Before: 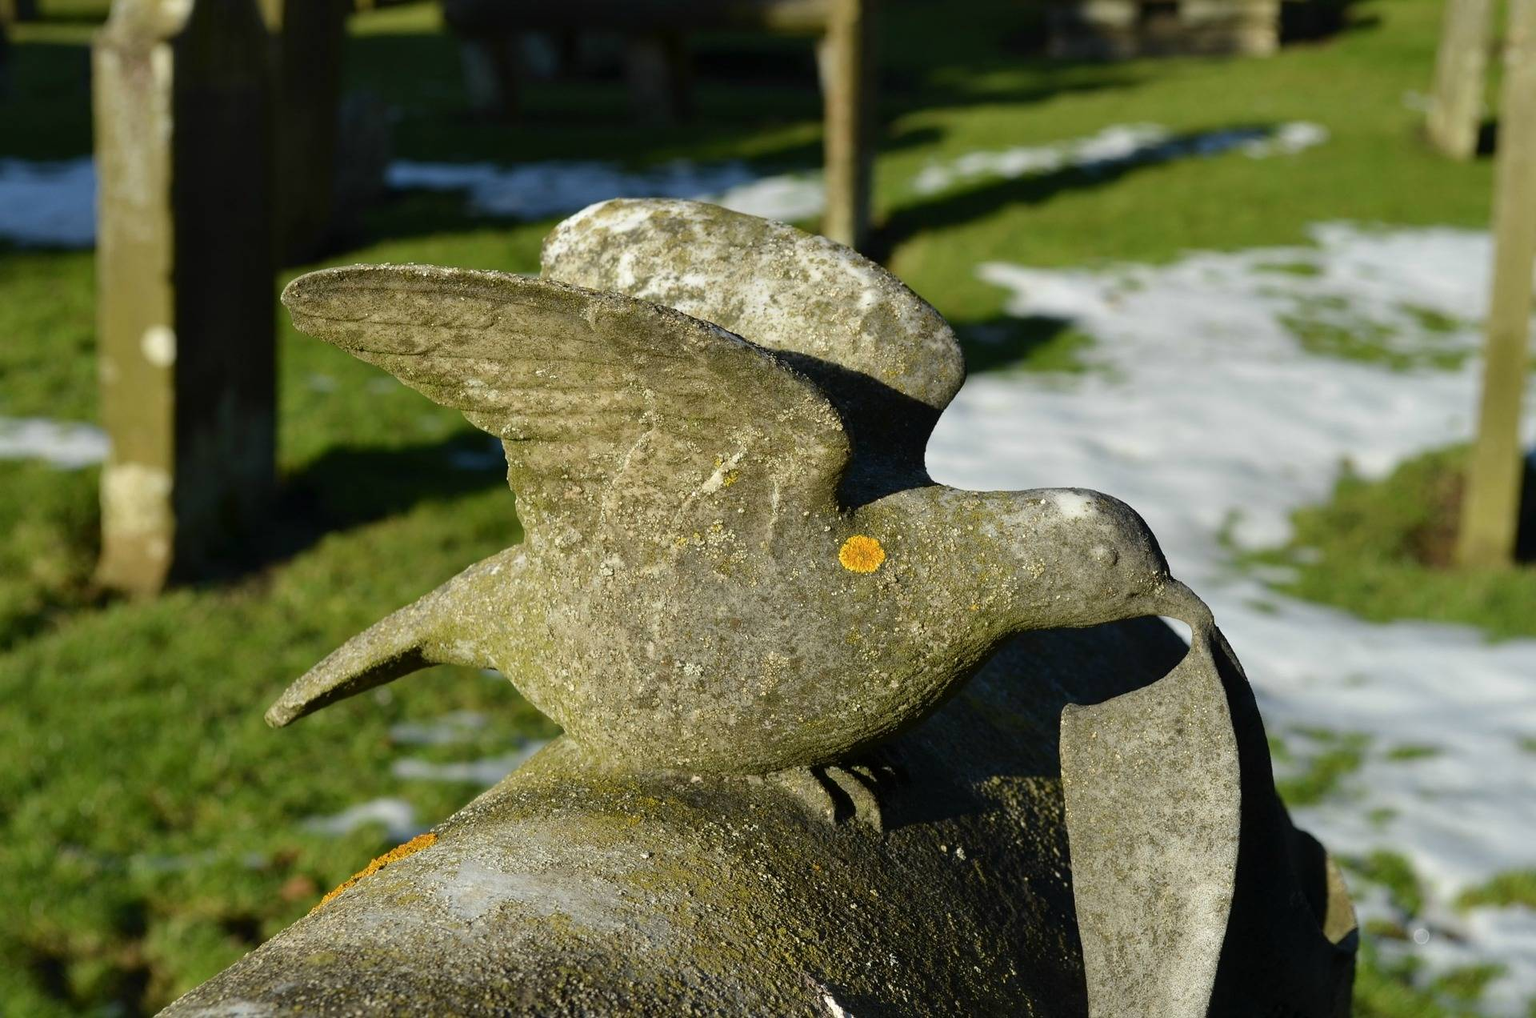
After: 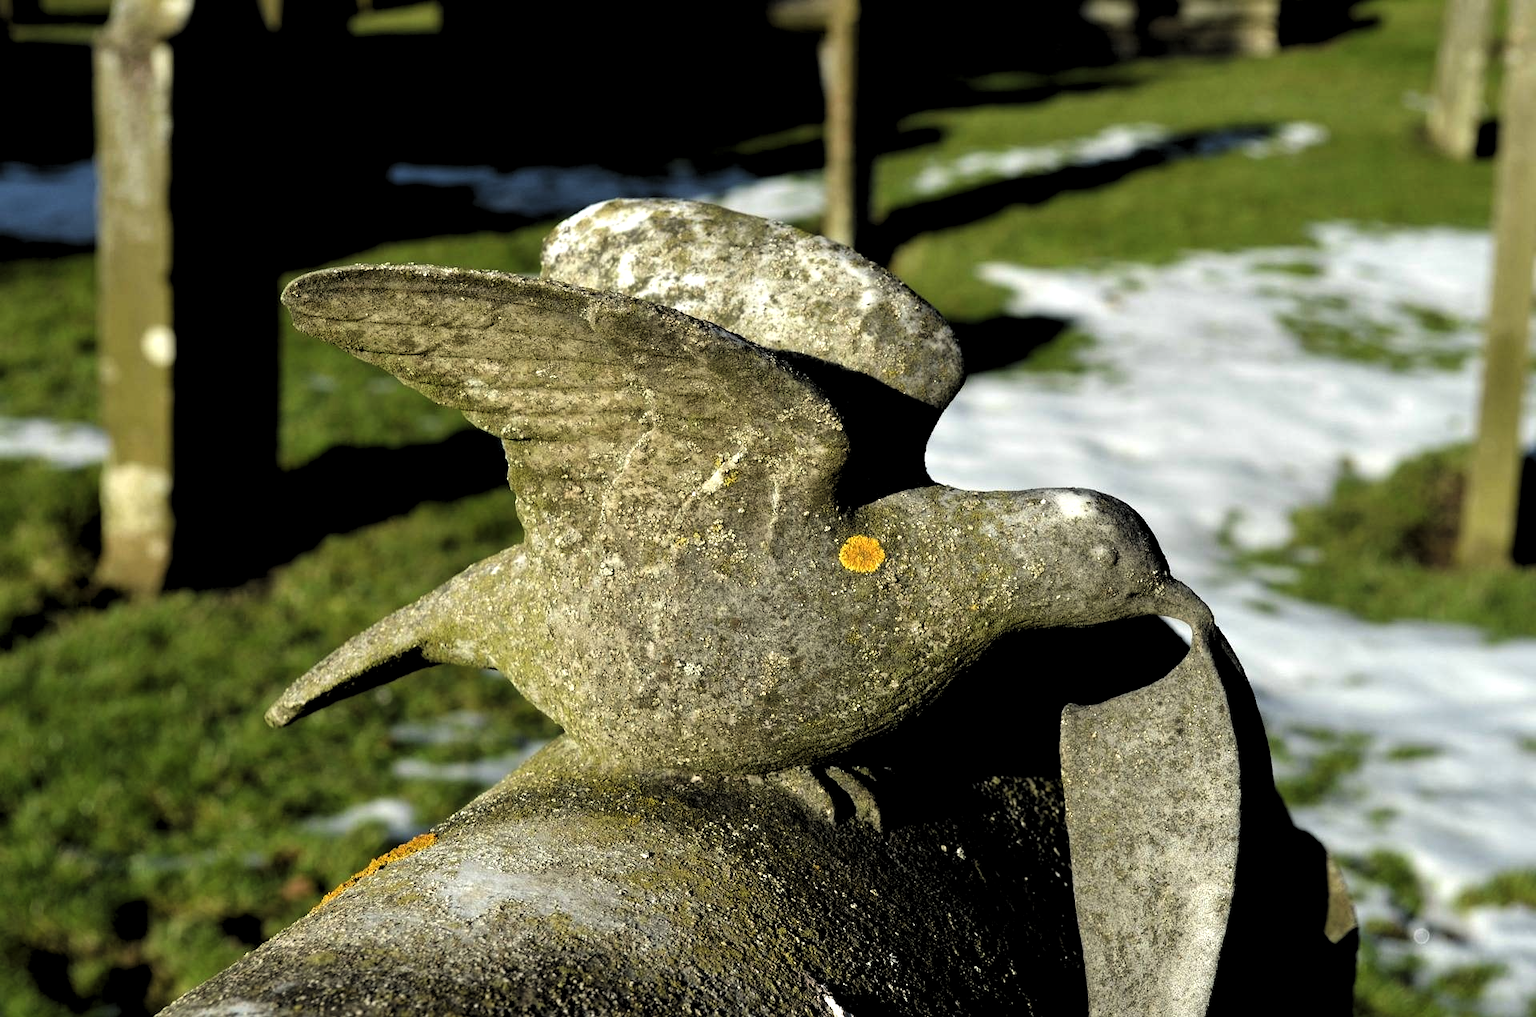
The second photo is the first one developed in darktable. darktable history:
levels: levels [0.182, 0.542, 0.902]
exposure: exposure 0.127 EV, compensate highlight preservation false
